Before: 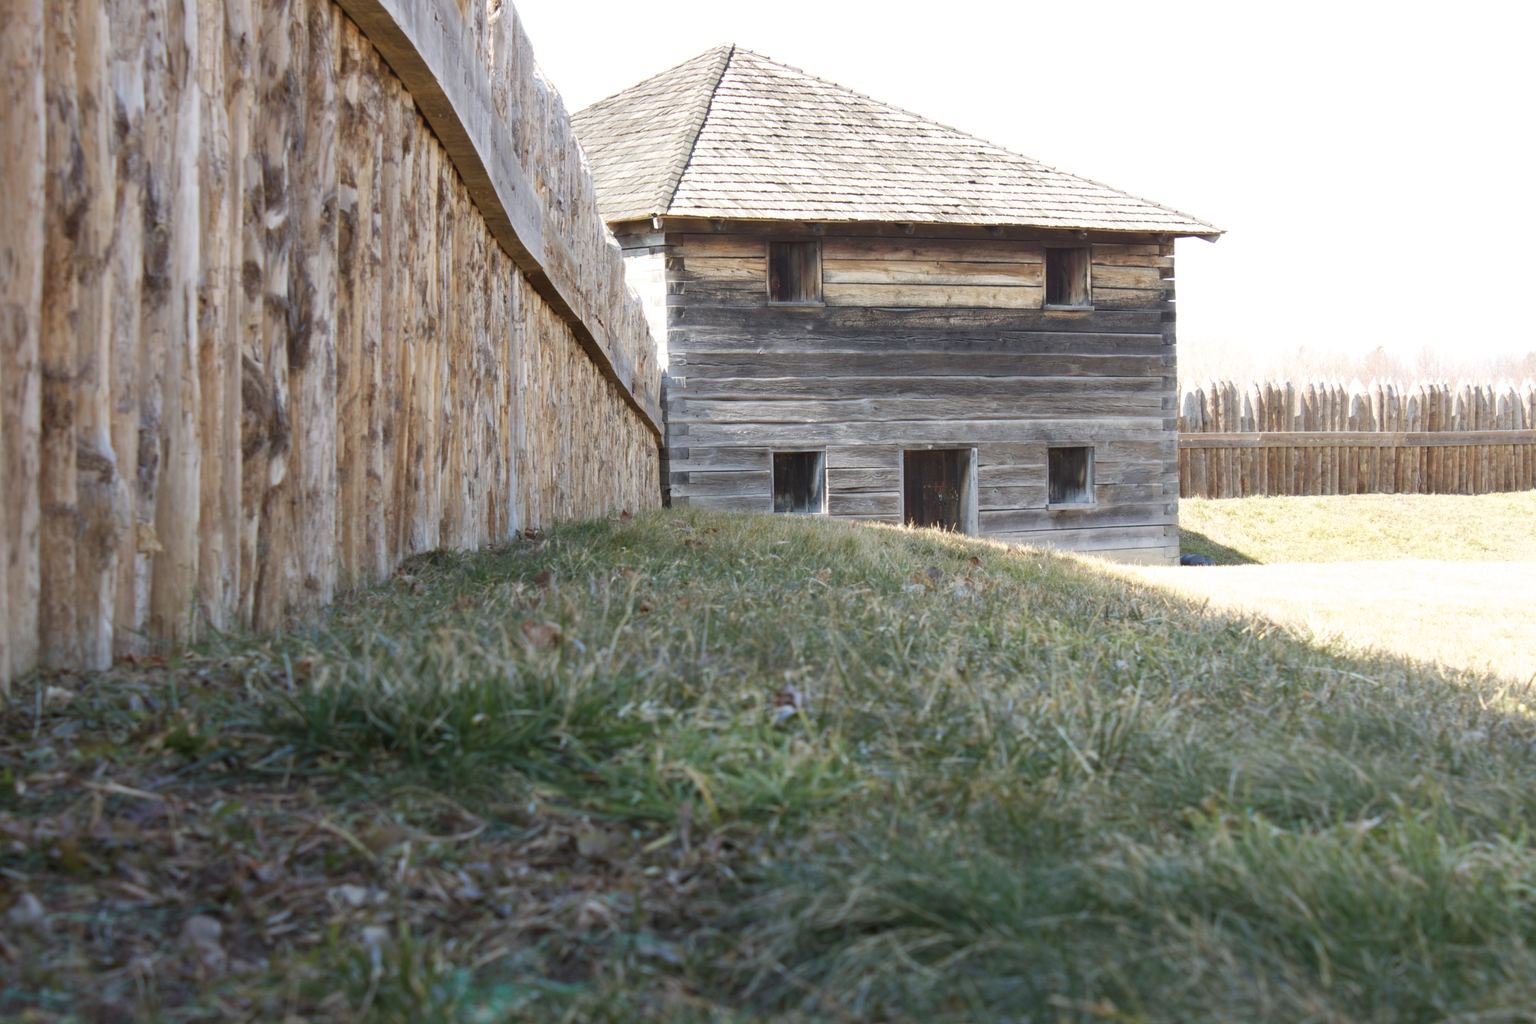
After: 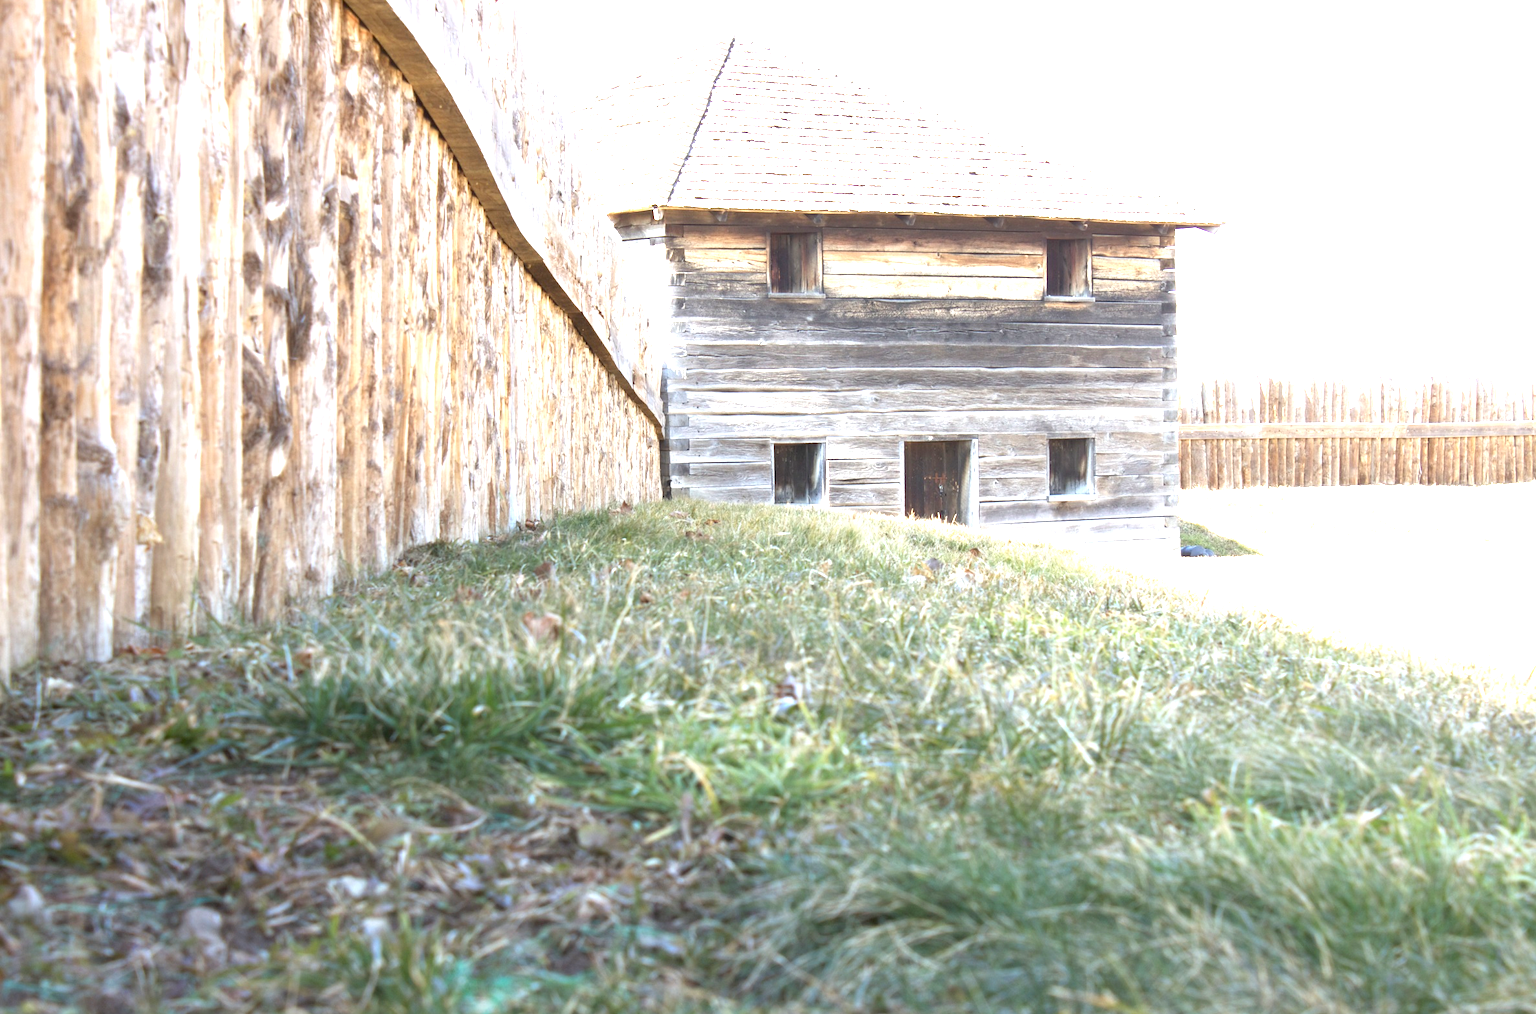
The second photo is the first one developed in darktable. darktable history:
exposure: black level correction 0.001, exposure 1.65 EV, compensate highlight preservation false
crop: top 0.908%, right 0.017%
